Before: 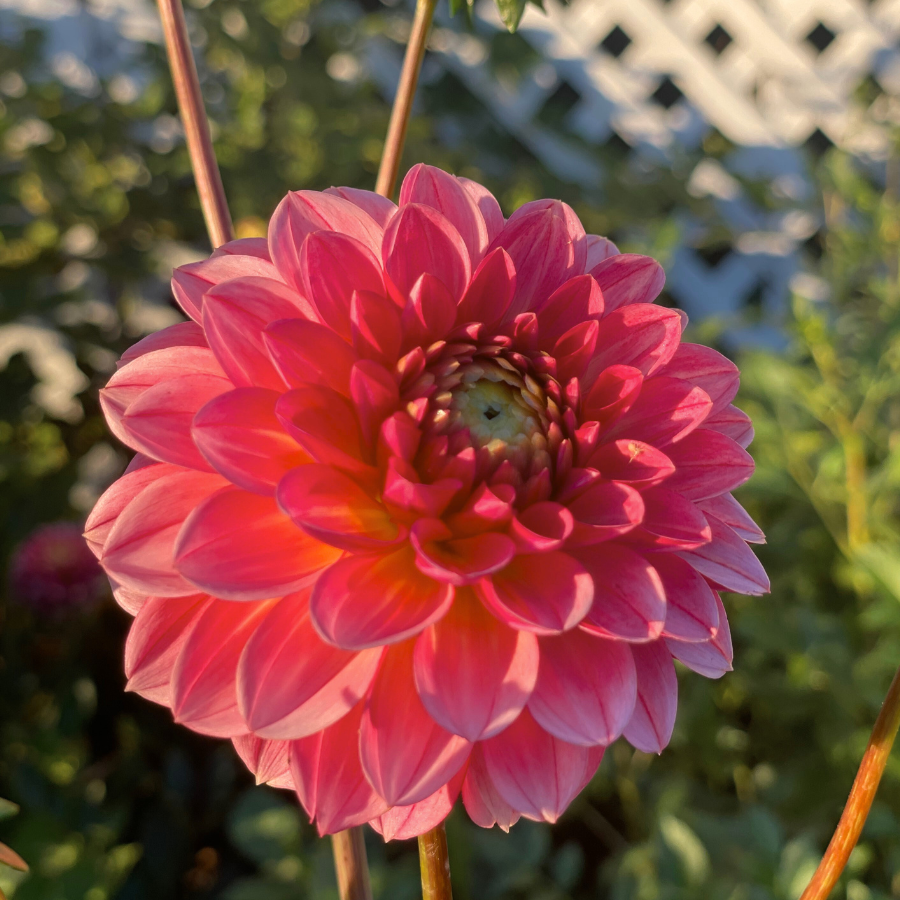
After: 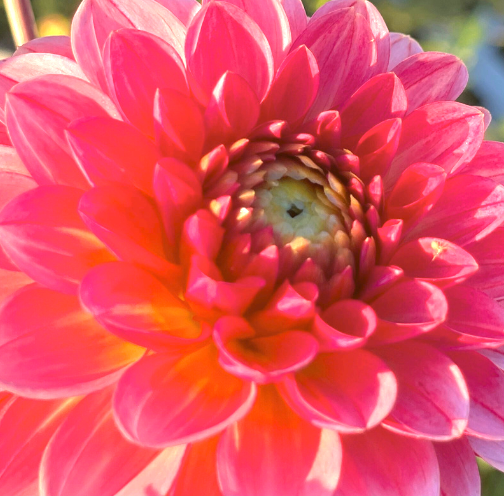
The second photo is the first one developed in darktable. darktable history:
crop and rotate: left 21.966%, top 22.538%, right 21.943%, bottom 22.327%
exposure: black level correction 0, exposure 1.2 EV, compensate highlight preservation false
